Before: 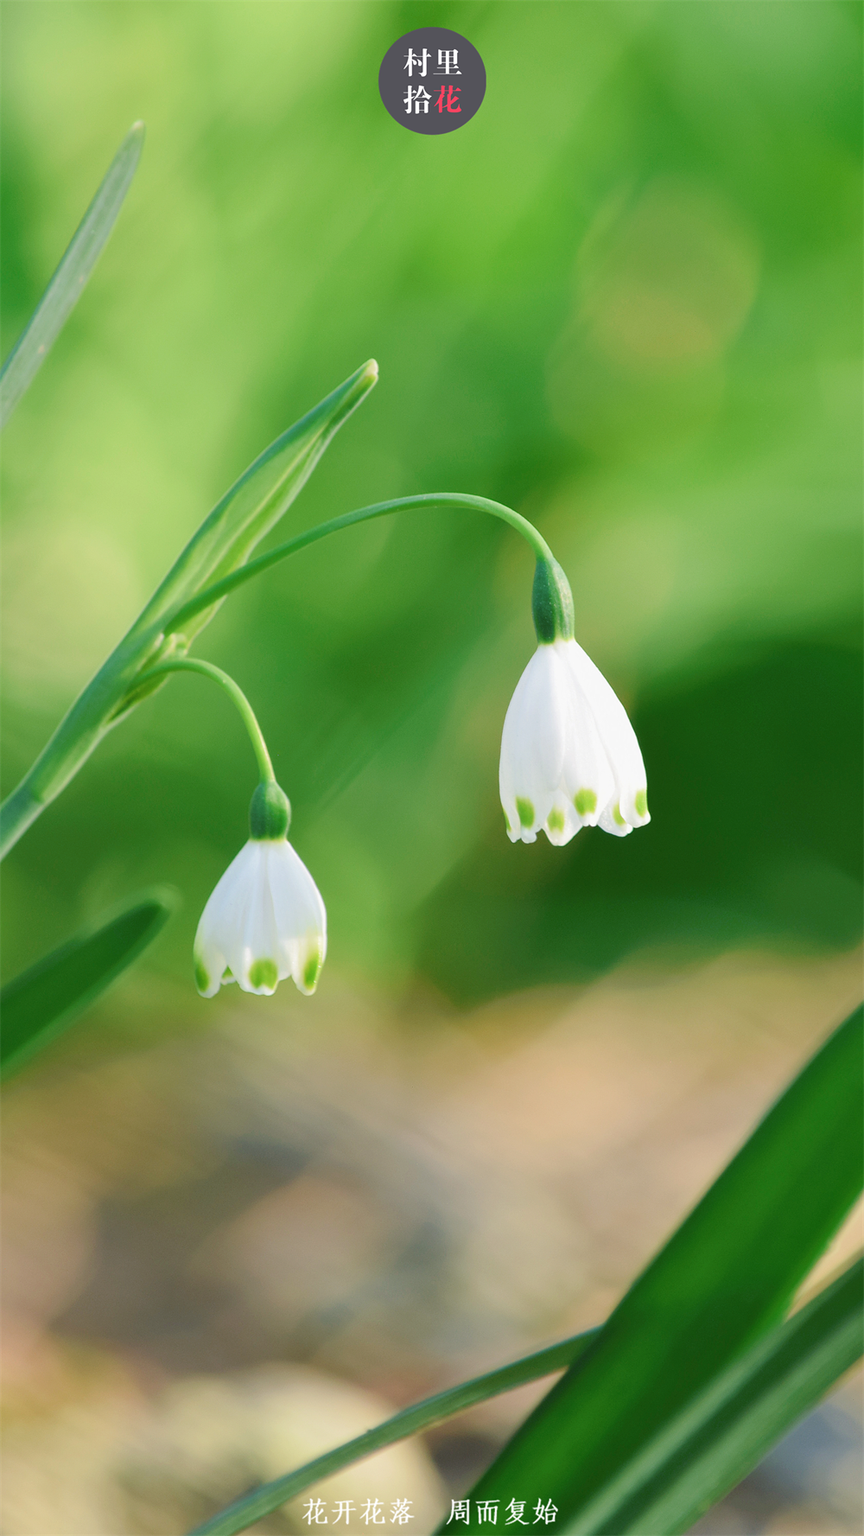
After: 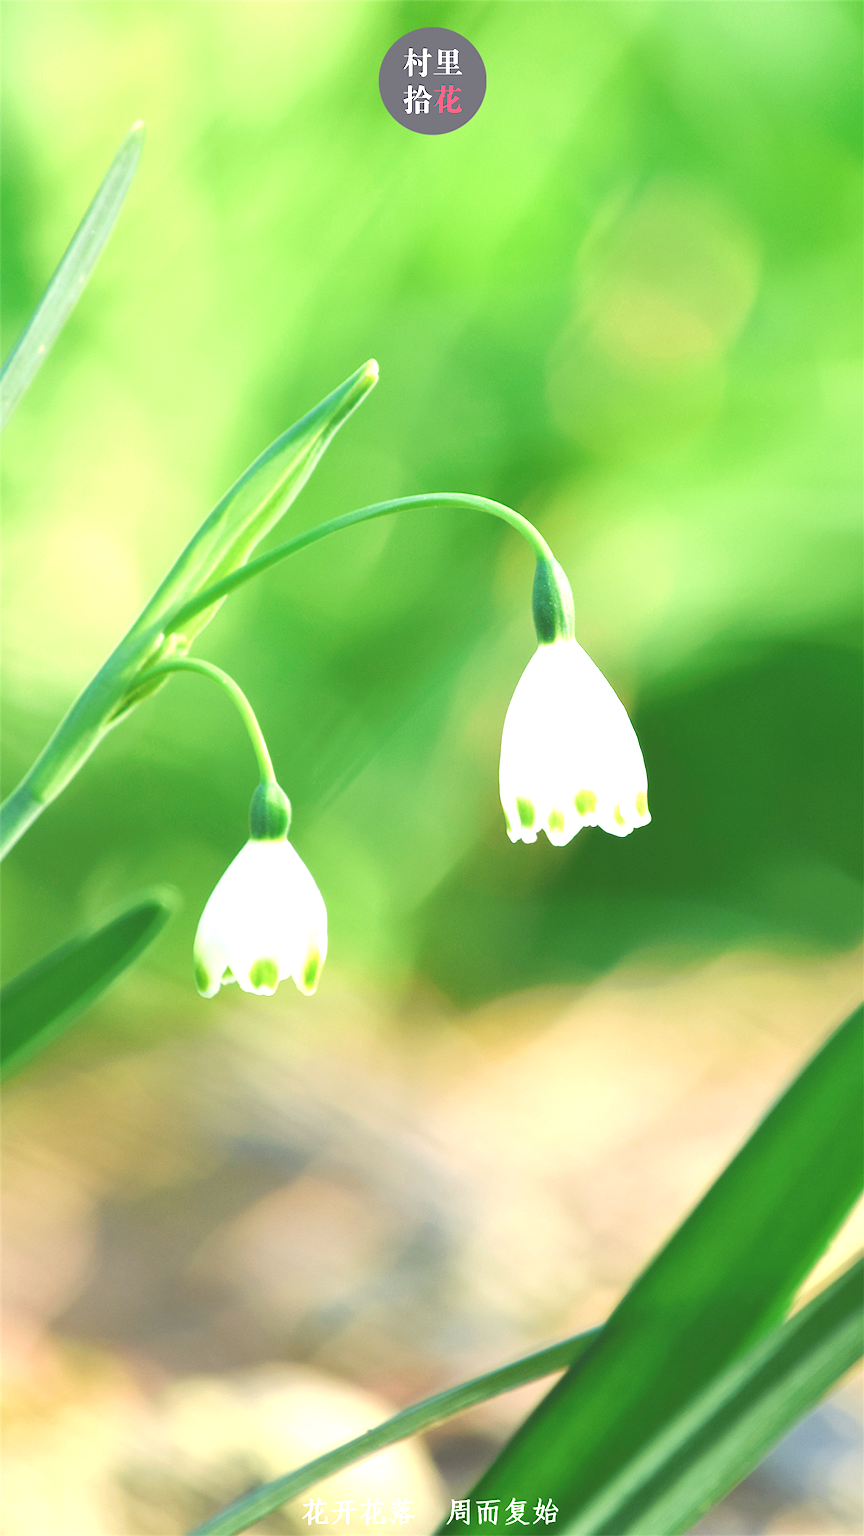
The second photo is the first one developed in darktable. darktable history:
exposure: black level correction -0.005, exposure 1.008 EV, compensate highlight preservation false
